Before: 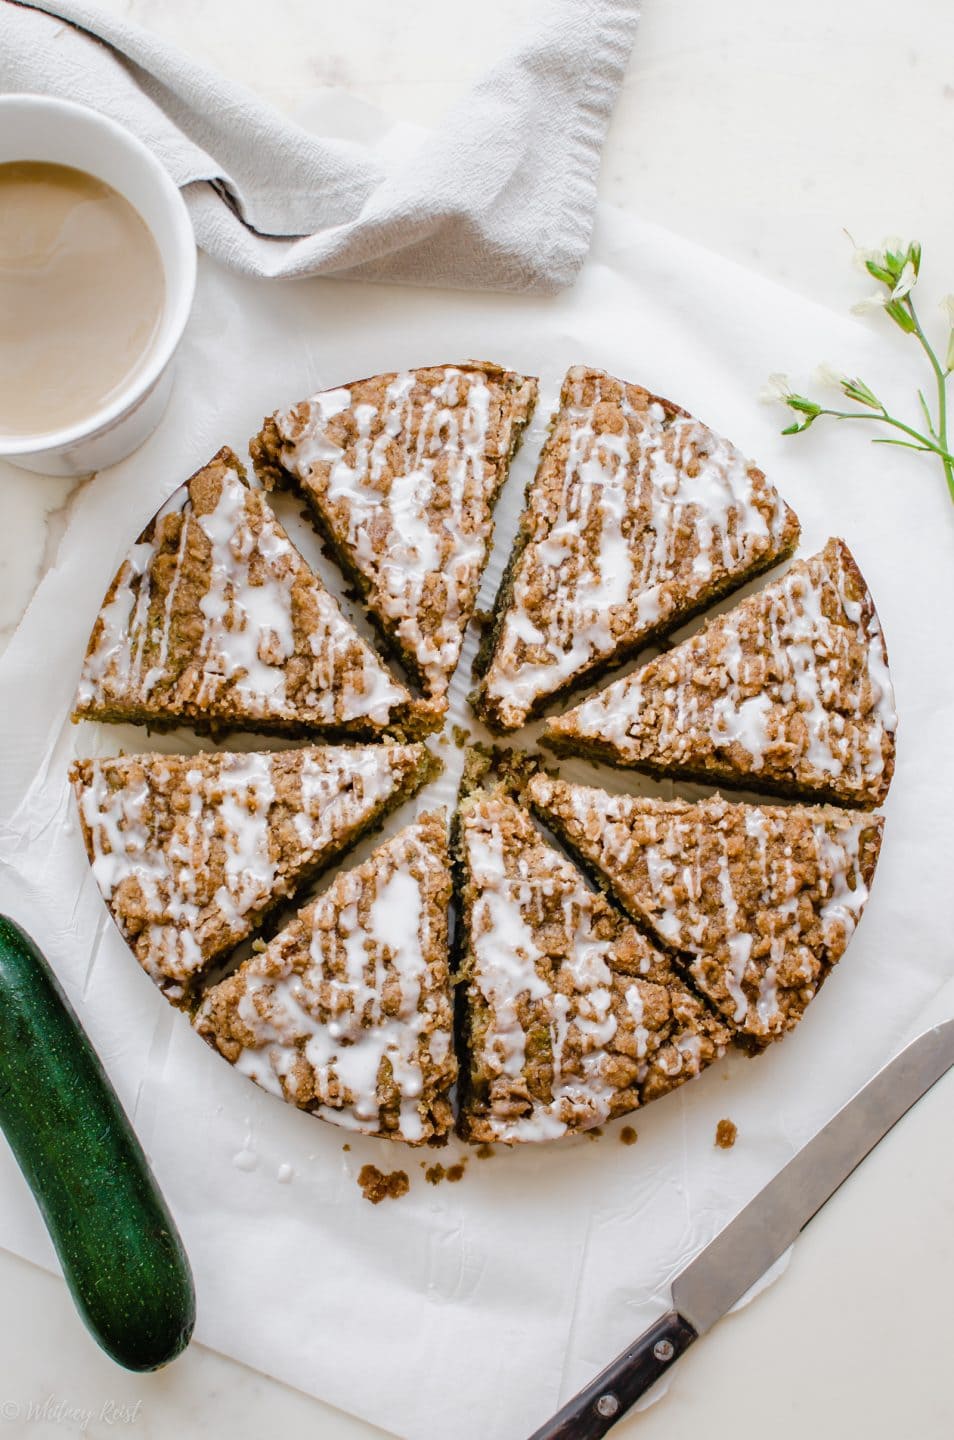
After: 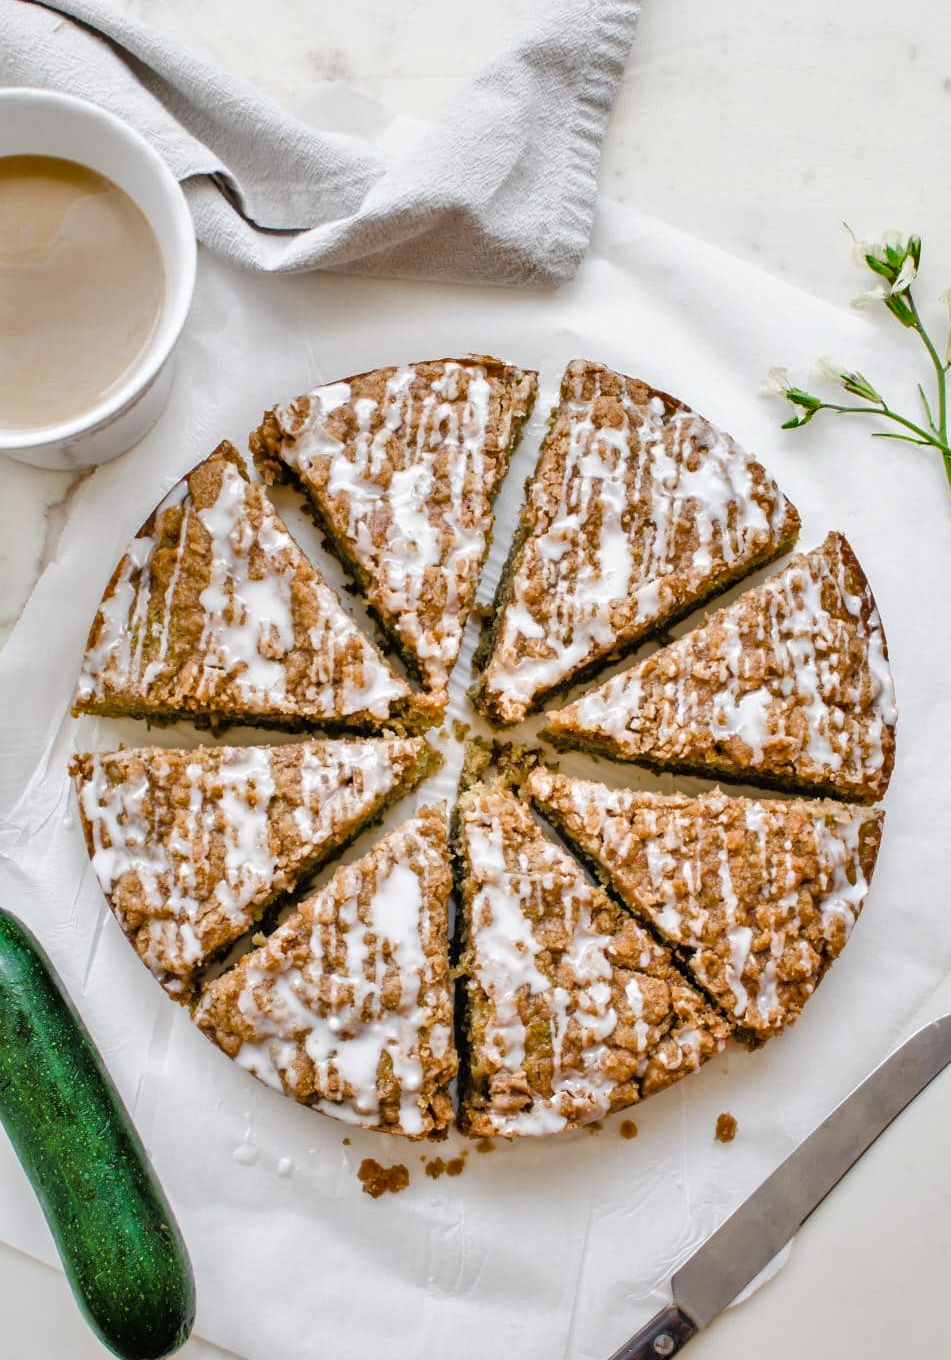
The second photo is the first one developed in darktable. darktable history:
shadows and highlights: shadows 12, white point adjustment 1.2, soften with gaussian
crop: top 0.448%, right 0.264%, bottom 5.045%
tone equalizer: -7 EV 0.15 EV, -6 EV 0.6 EV, -5 EV 1.15 EV, -4 EV 1.33 EV, -3 EV 1.15 EV, -2 EV 0.6 EV, -1 EV 0.15 EV, mask exposure compensation -0.5 EV
